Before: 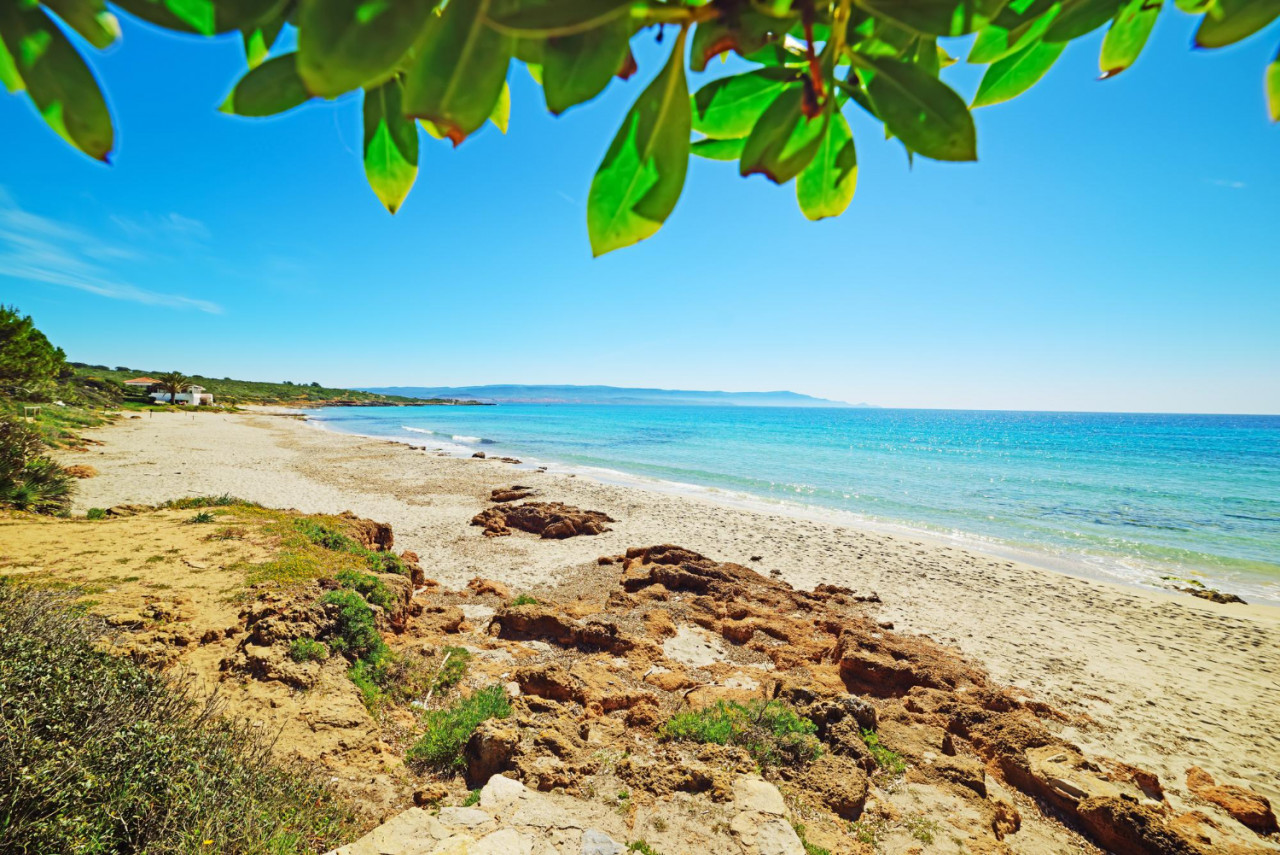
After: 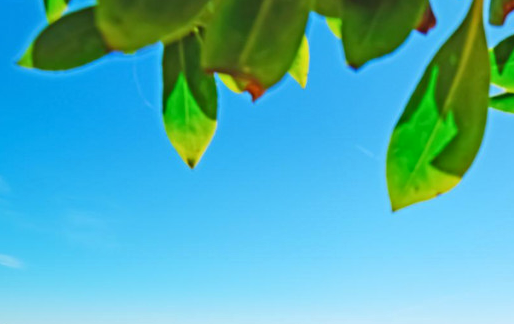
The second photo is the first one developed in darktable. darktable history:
crop: left 15.745%, top 5.428%, right 44.048%, bottom 56.5%
local contrast: mode bilateral grid, contrast 20, coarseness 49, detail 119%, midtone range 0.2
